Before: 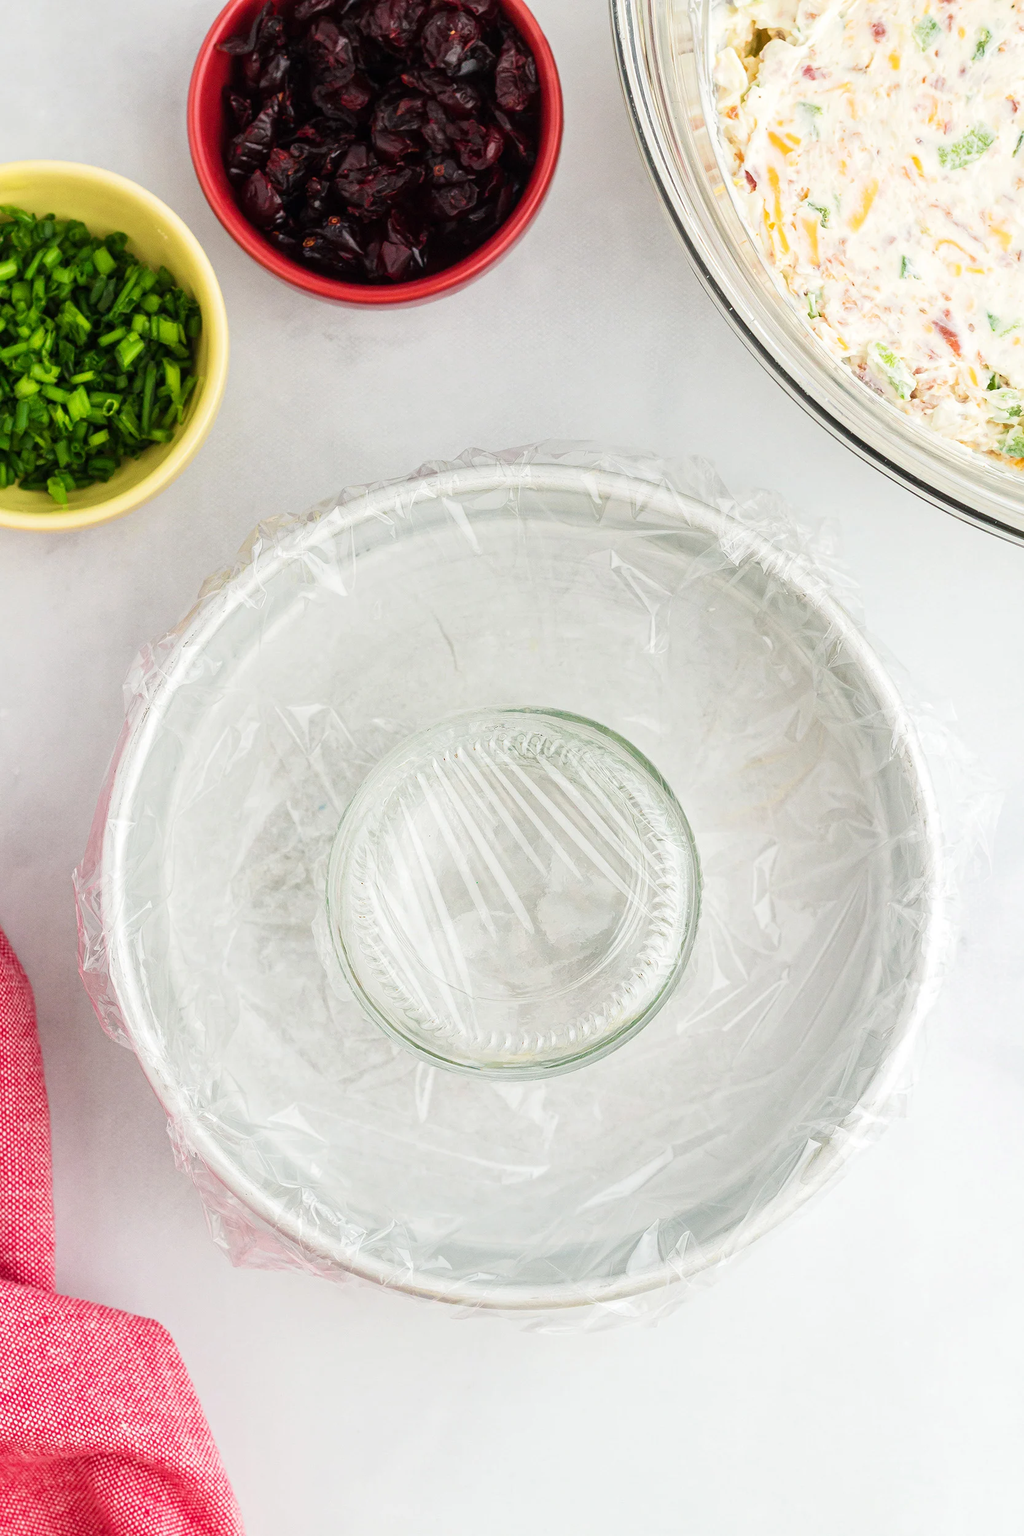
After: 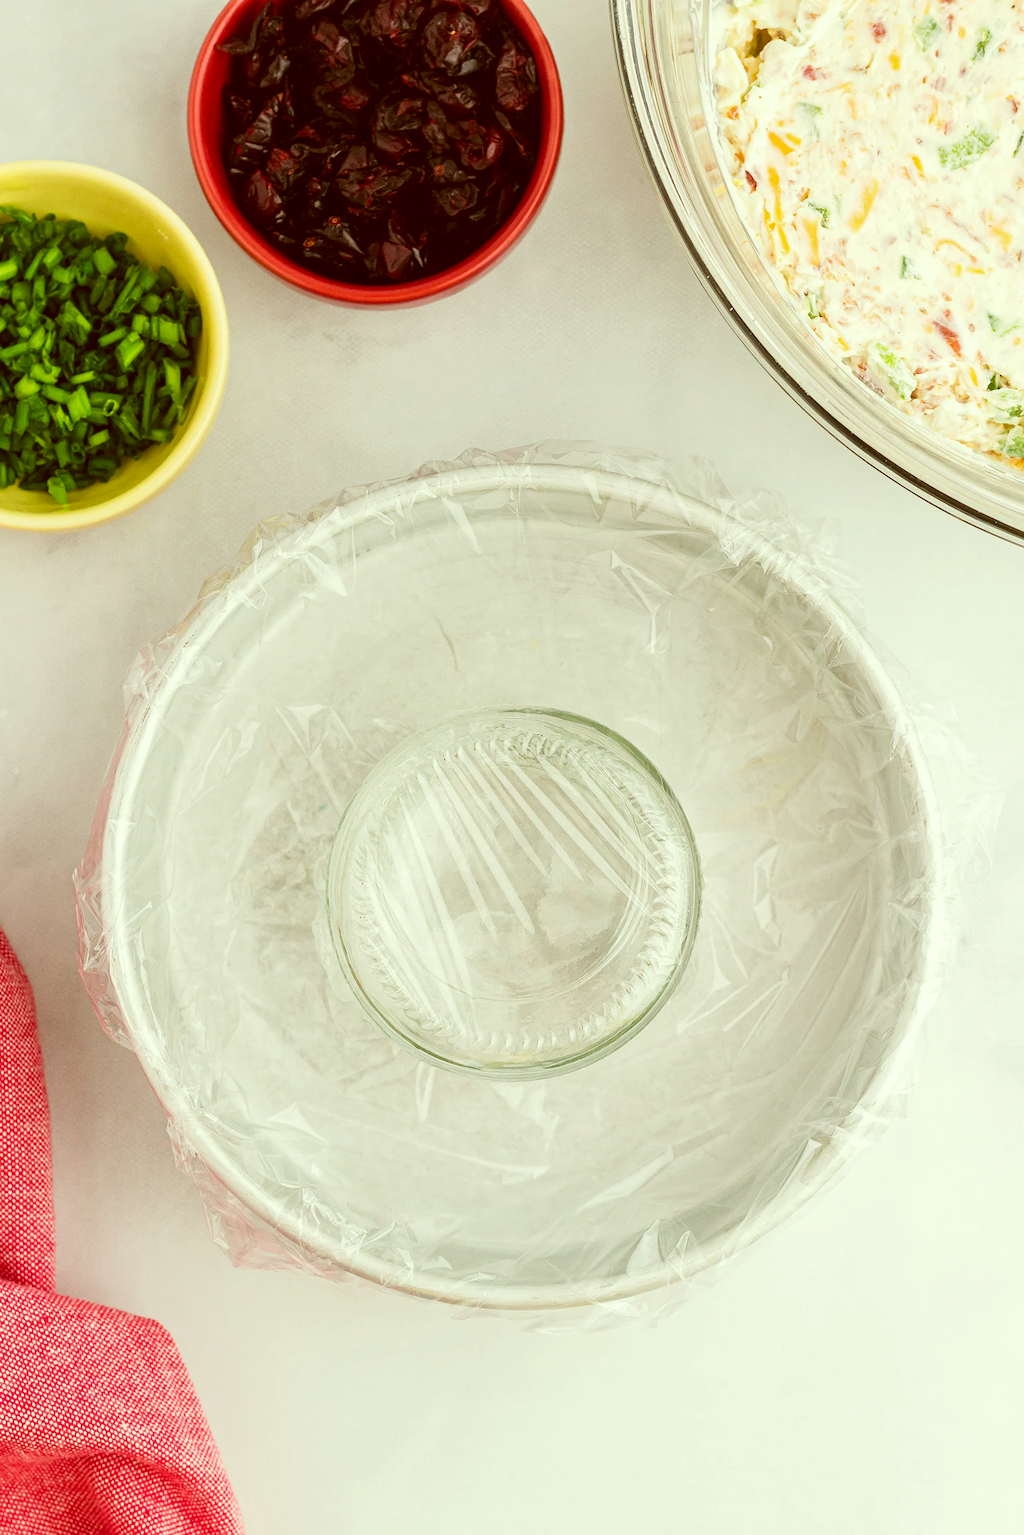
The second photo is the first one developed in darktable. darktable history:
color correction: highlights a* -5.97, highlights b* 9.18, shadows a* 10.08, shadows b* 23.33
